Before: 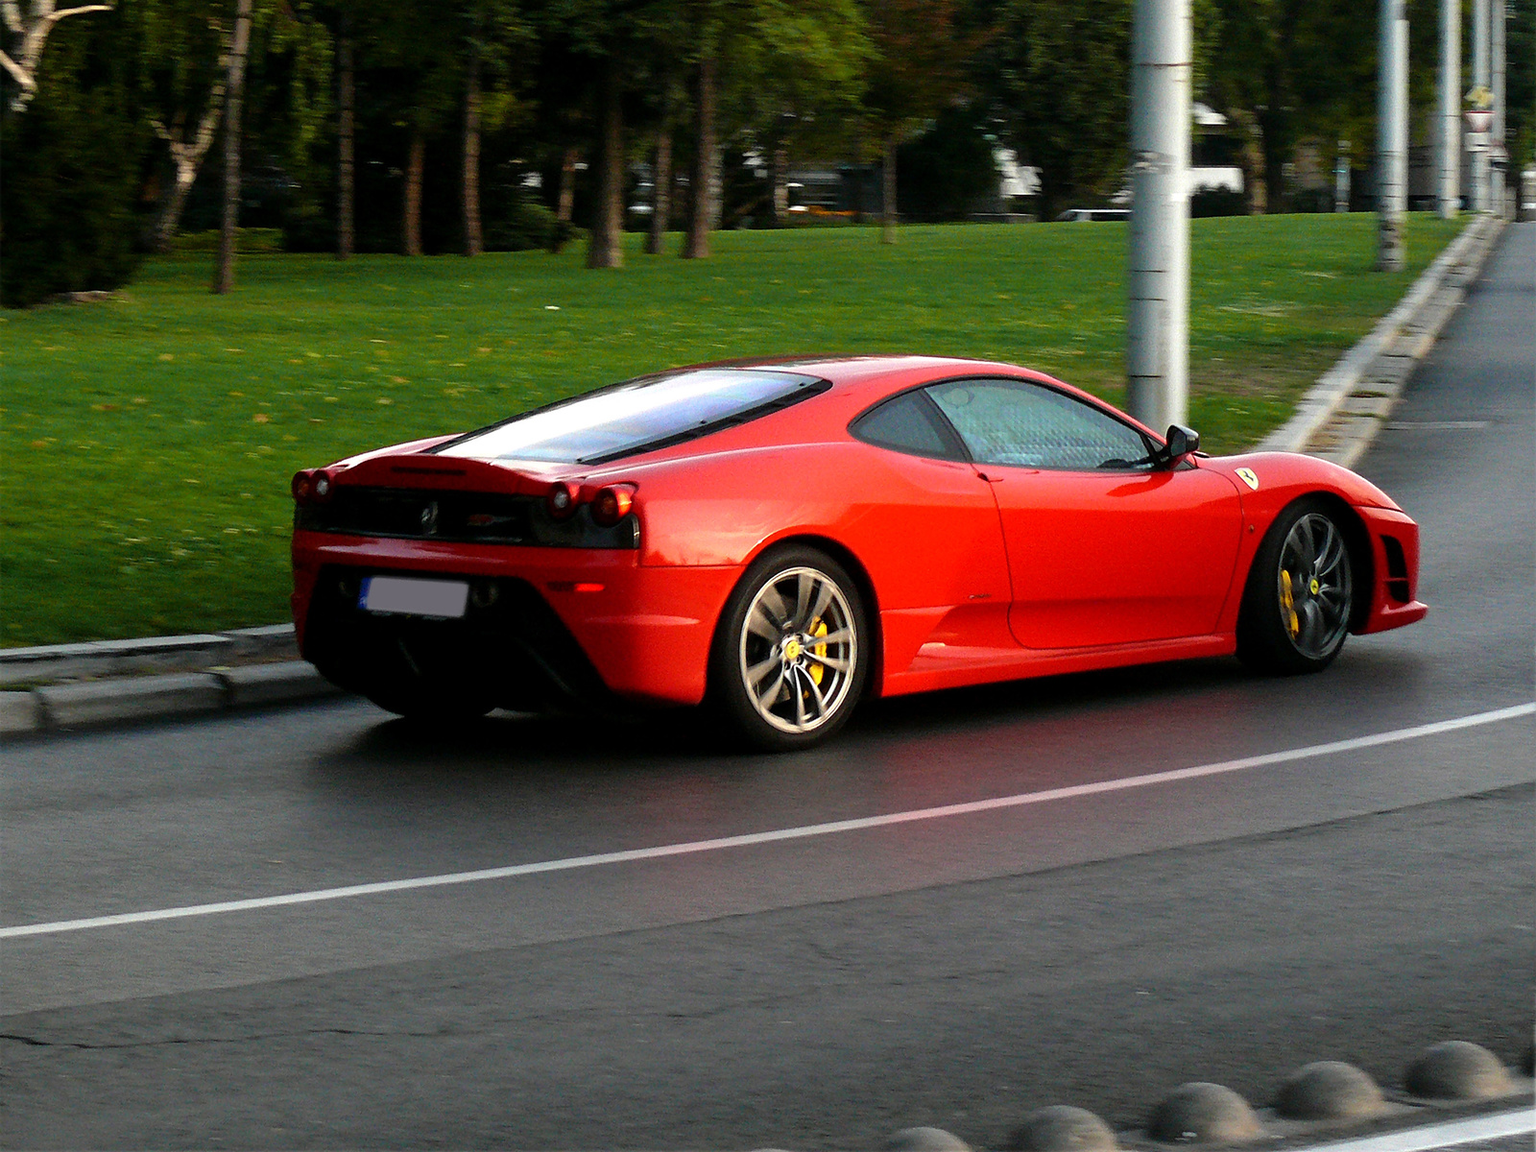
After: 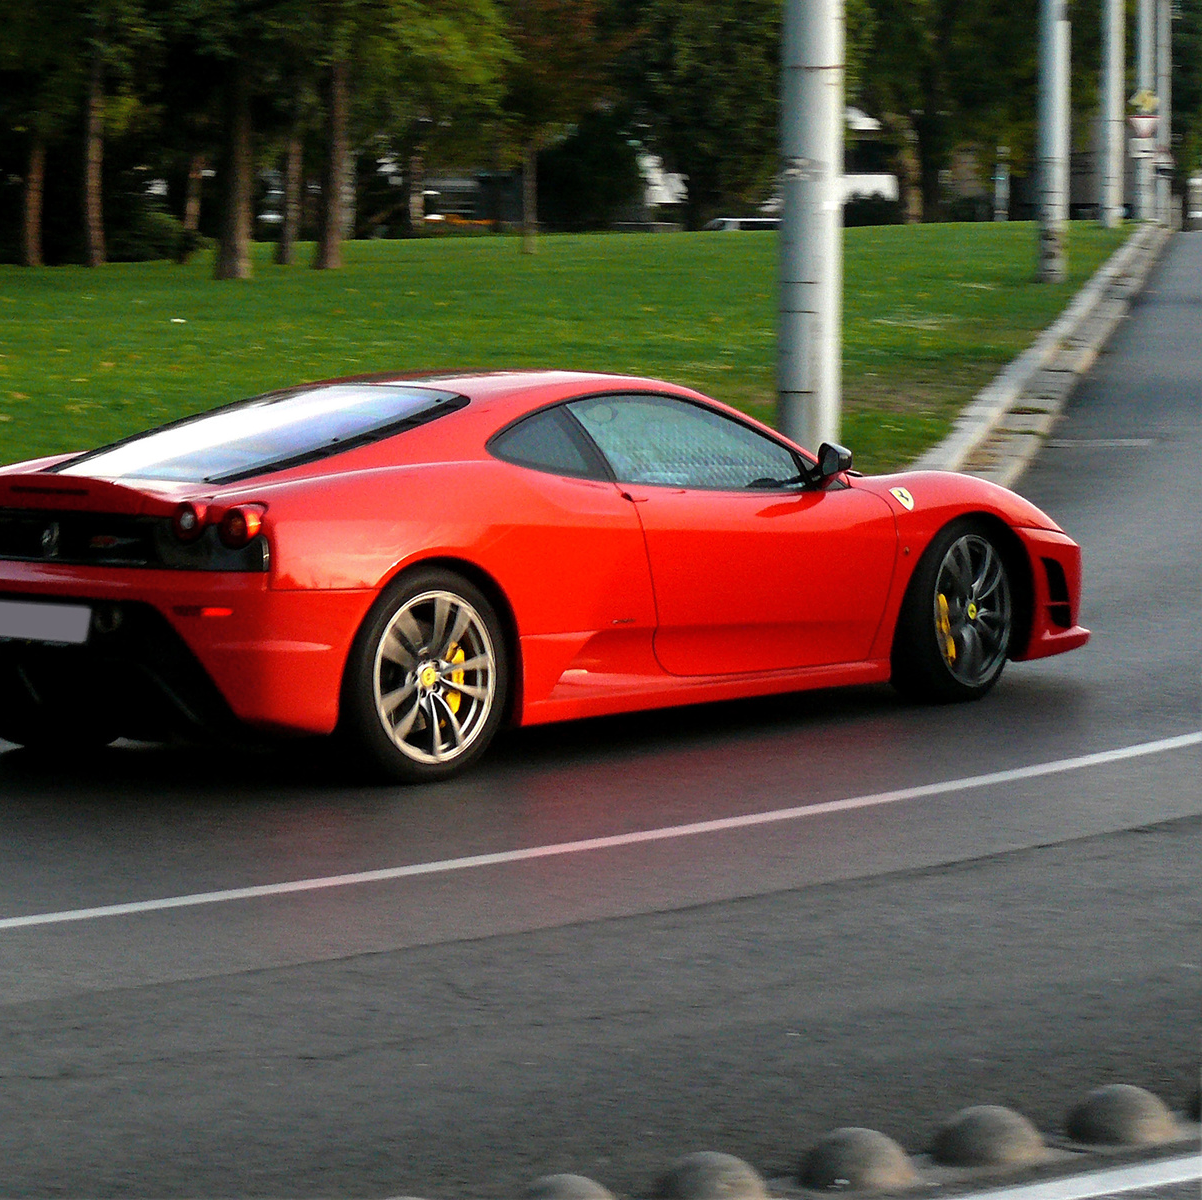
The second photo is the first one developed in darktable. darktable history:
shadows and highlights: shadows 25.12, highlights -26.24
crop and rotate: left 24.845%
